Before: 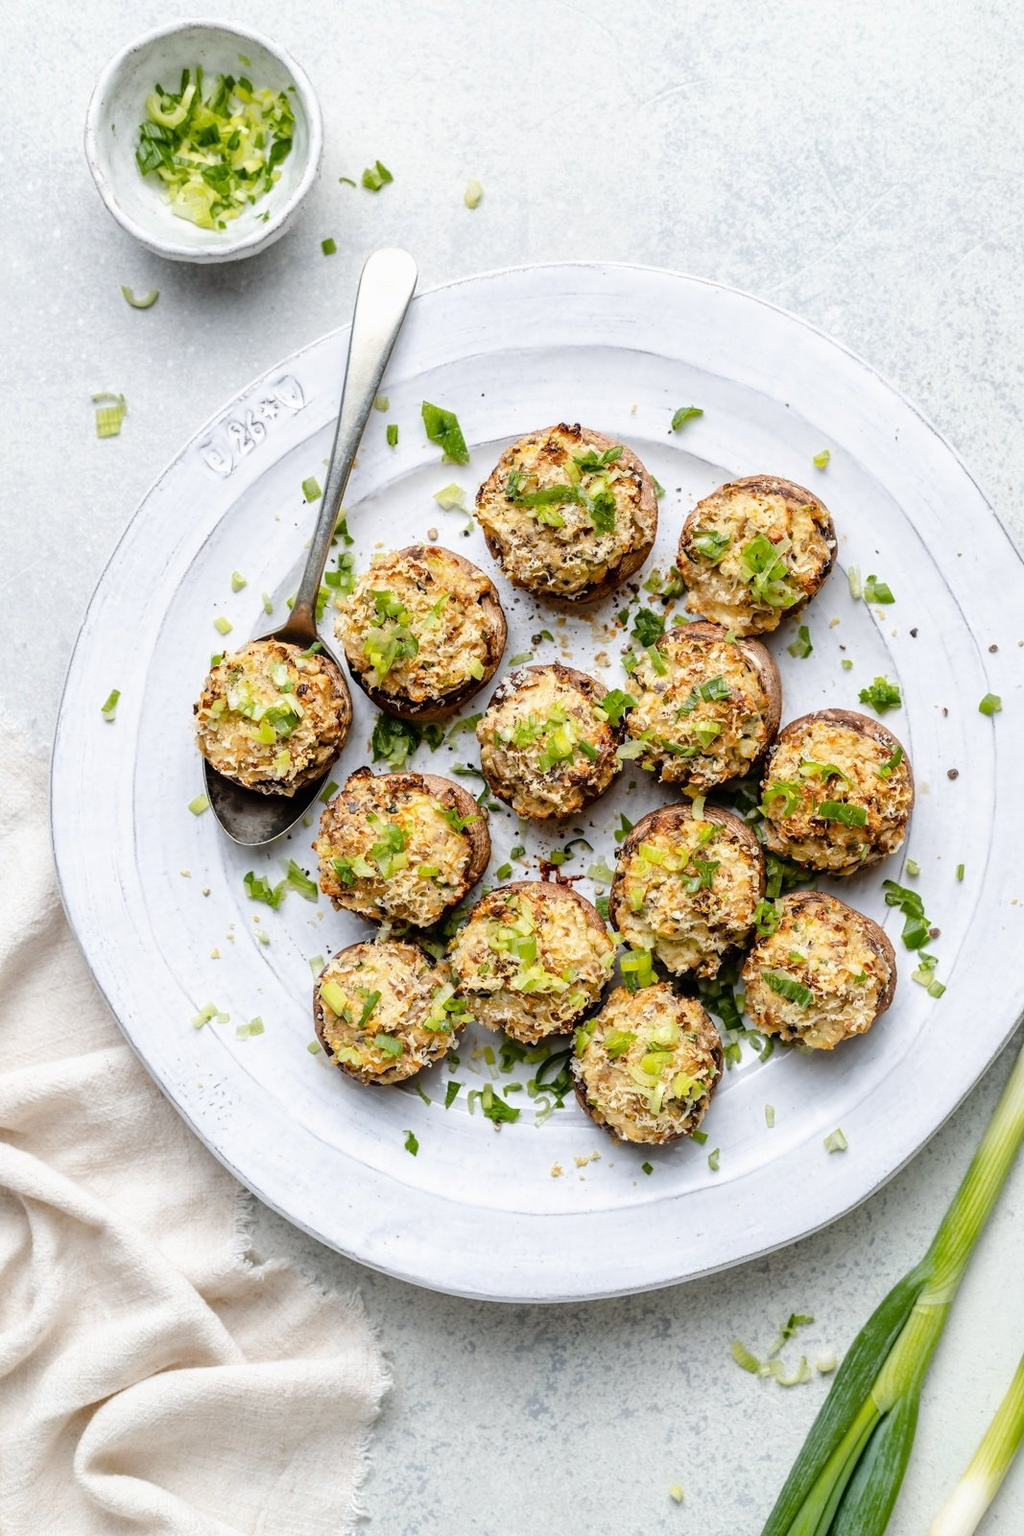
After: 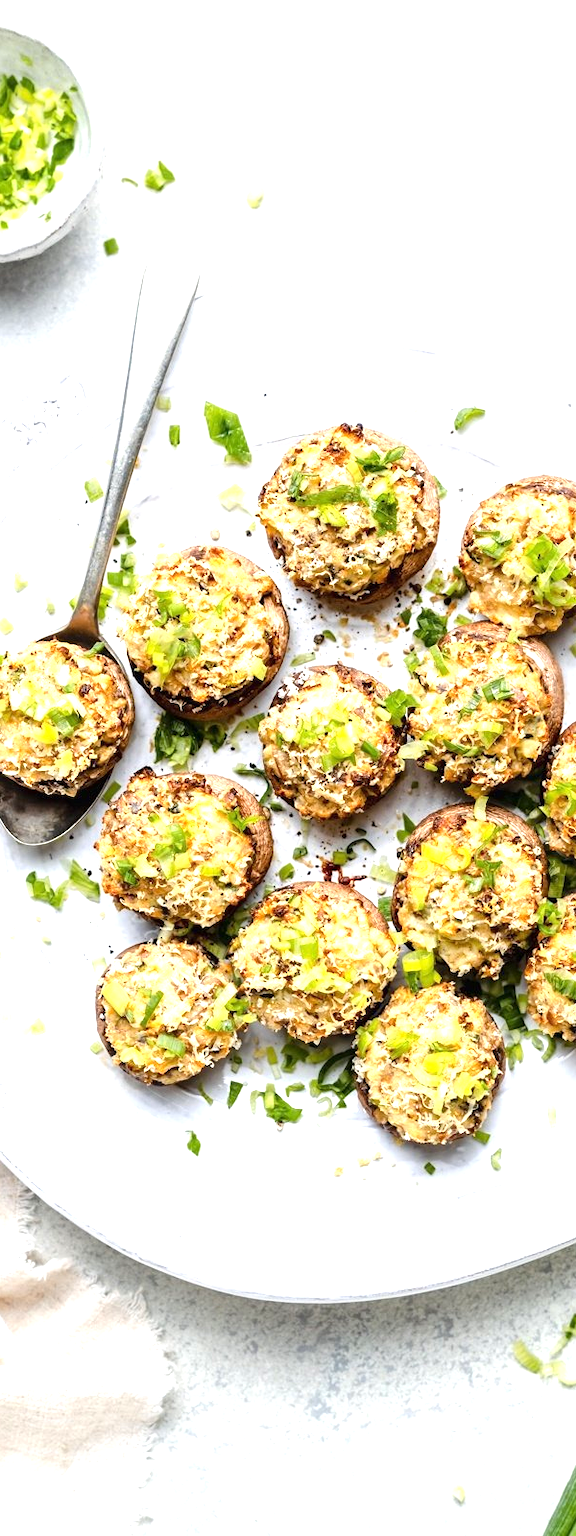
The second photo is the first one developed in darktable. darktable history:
exposure: exposure 0.94 EV, compensate exposure bias true, compensate highlight preservation false
crop: left 21.367%, right 22.281%
tone equalizer: on, module defaults
